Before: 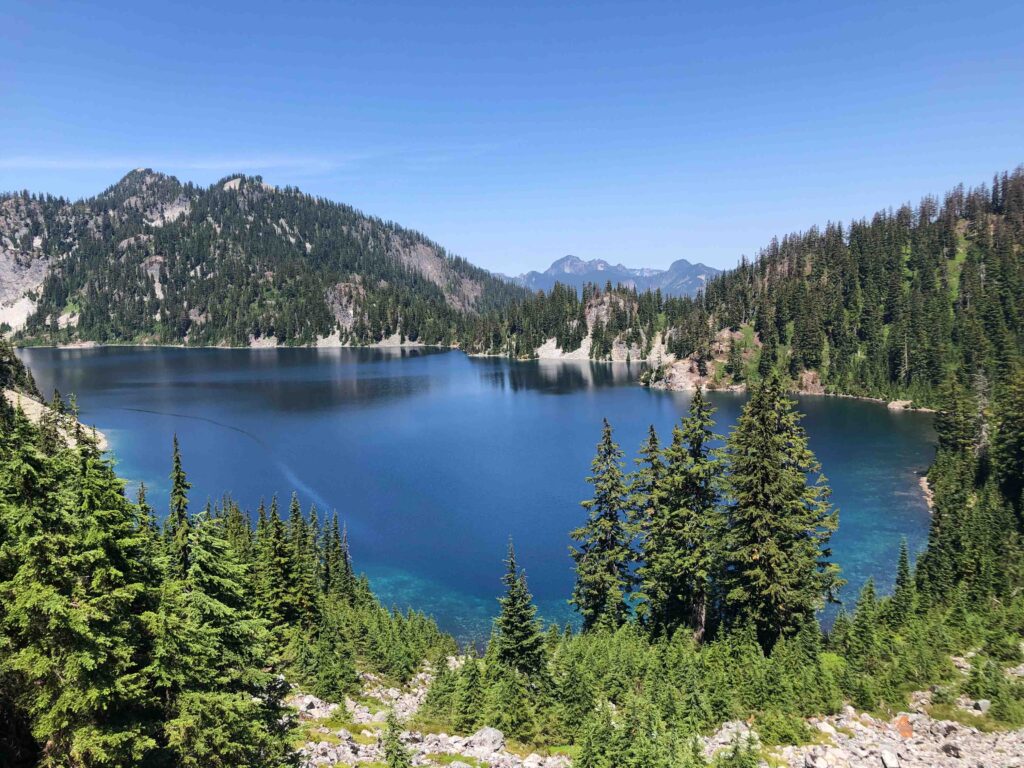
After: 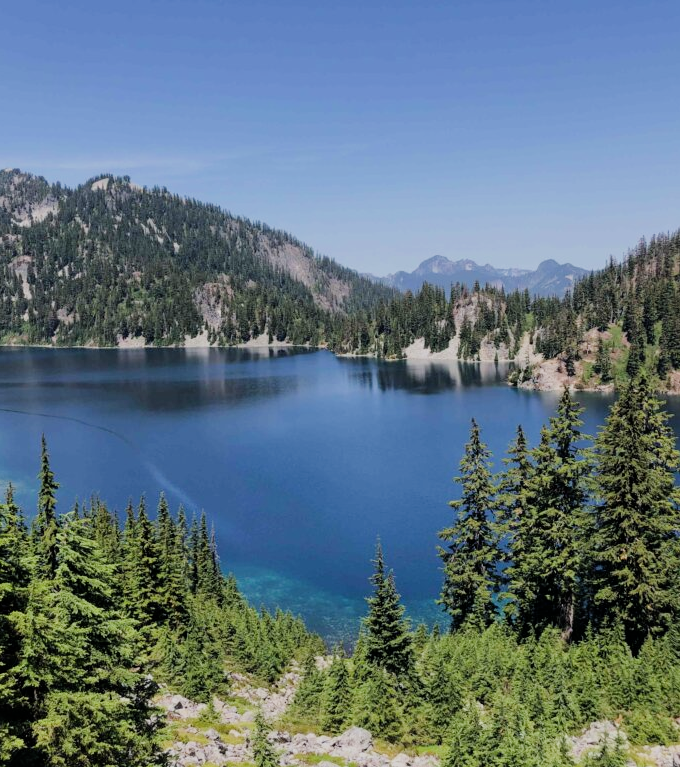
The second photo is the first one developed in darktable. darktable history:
filmic rgb: black relative exposure -7.65 EV, white relative exposure 4.56 EV, threshold 5.97 EV, hardness 3.61, iterations of high-quality reconstruction 0, enable highlight reconstruction true
crop and rotate: left 12.904%, right 20.652%
